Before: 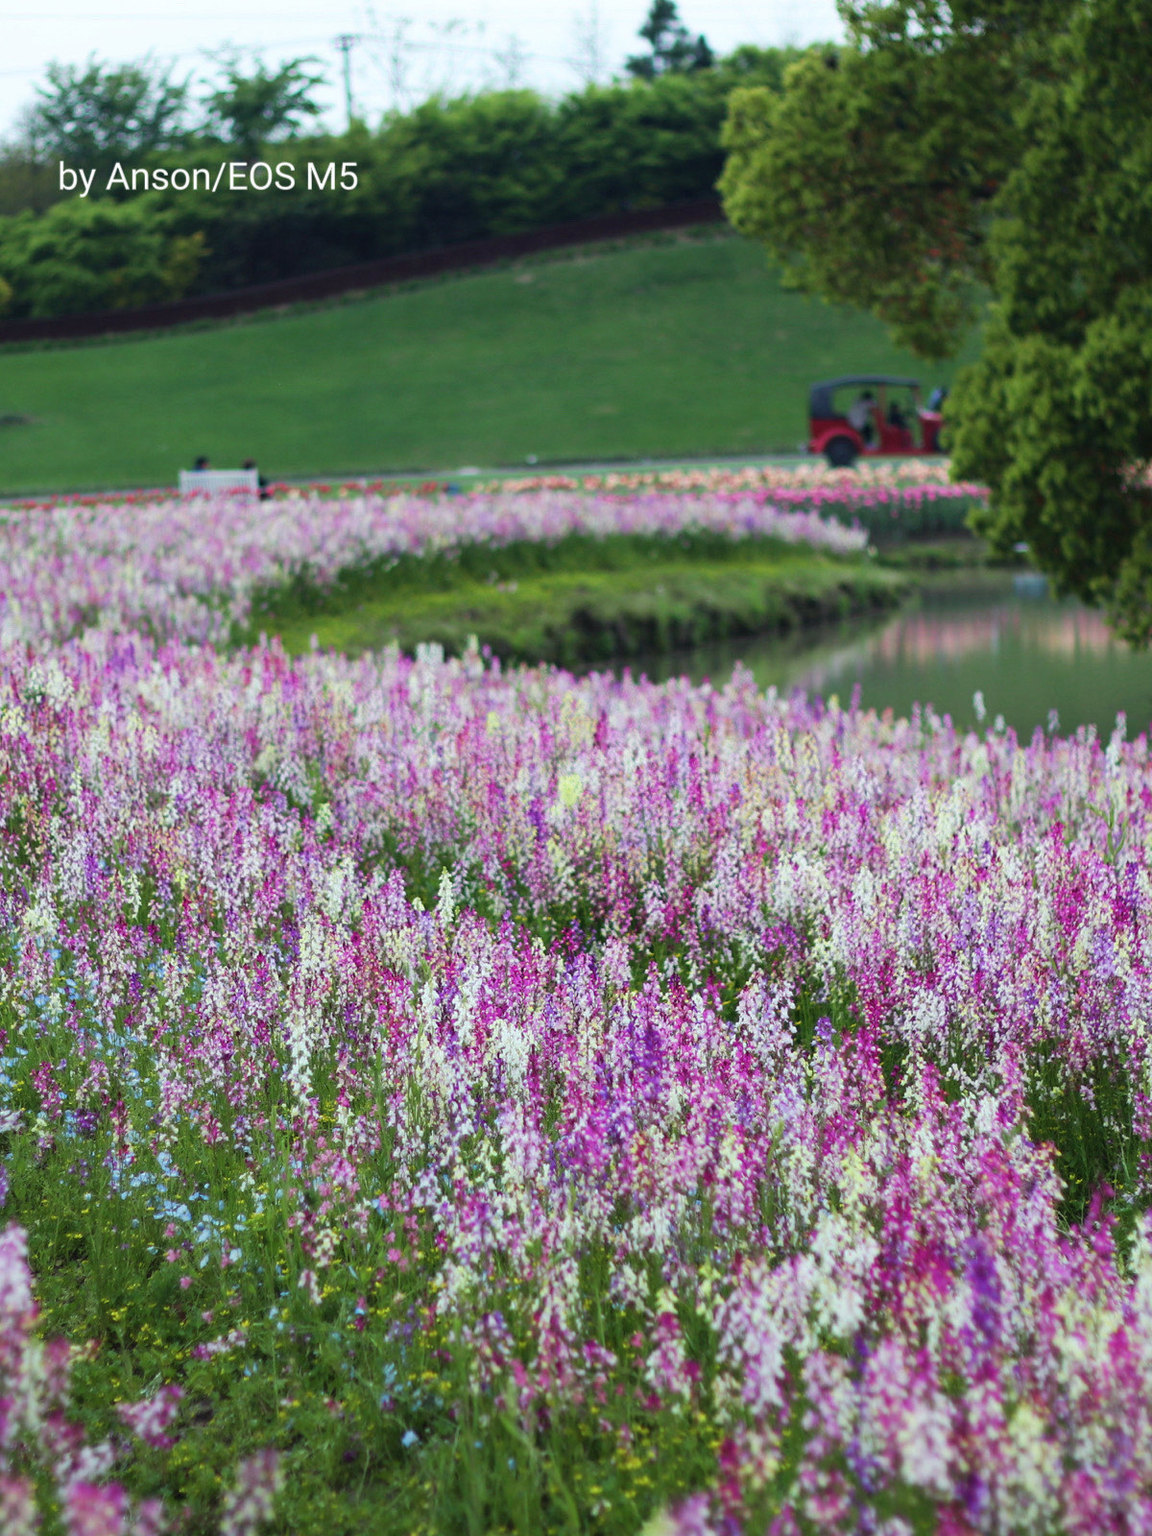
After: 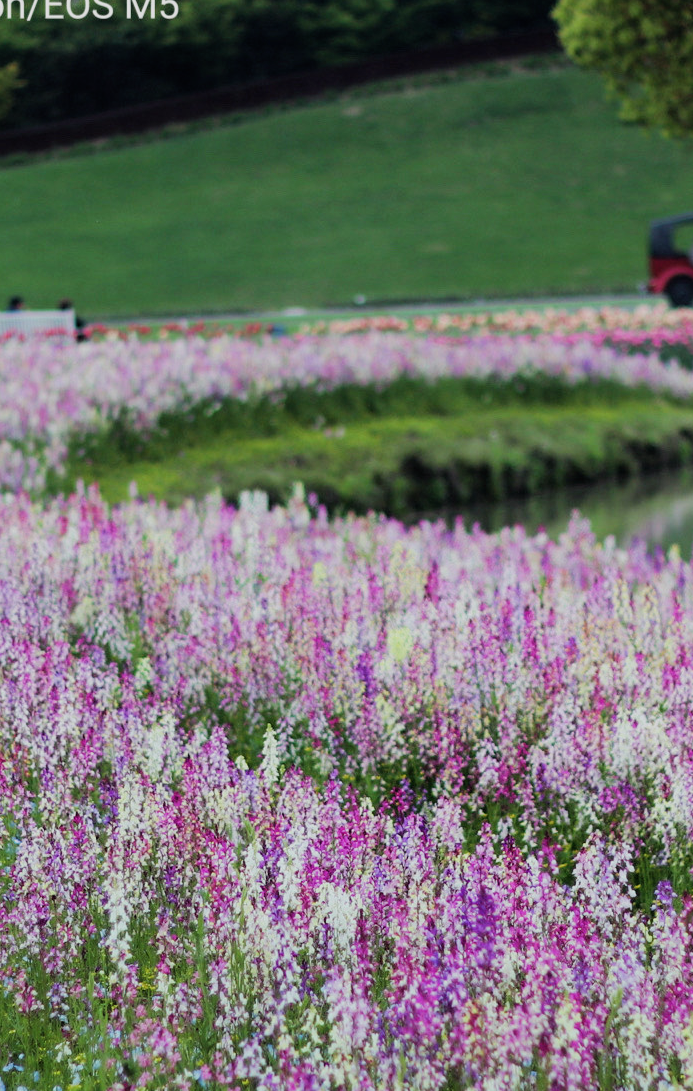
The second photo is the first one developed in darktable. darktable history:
crop: left 16.202%, top 11.208%, right 26.045%, bottom 20.557%
filmic rgb: black relative exposure -7.65 EV, hardness 4.02, contrast 1.1, highlights saturation mix -30%
